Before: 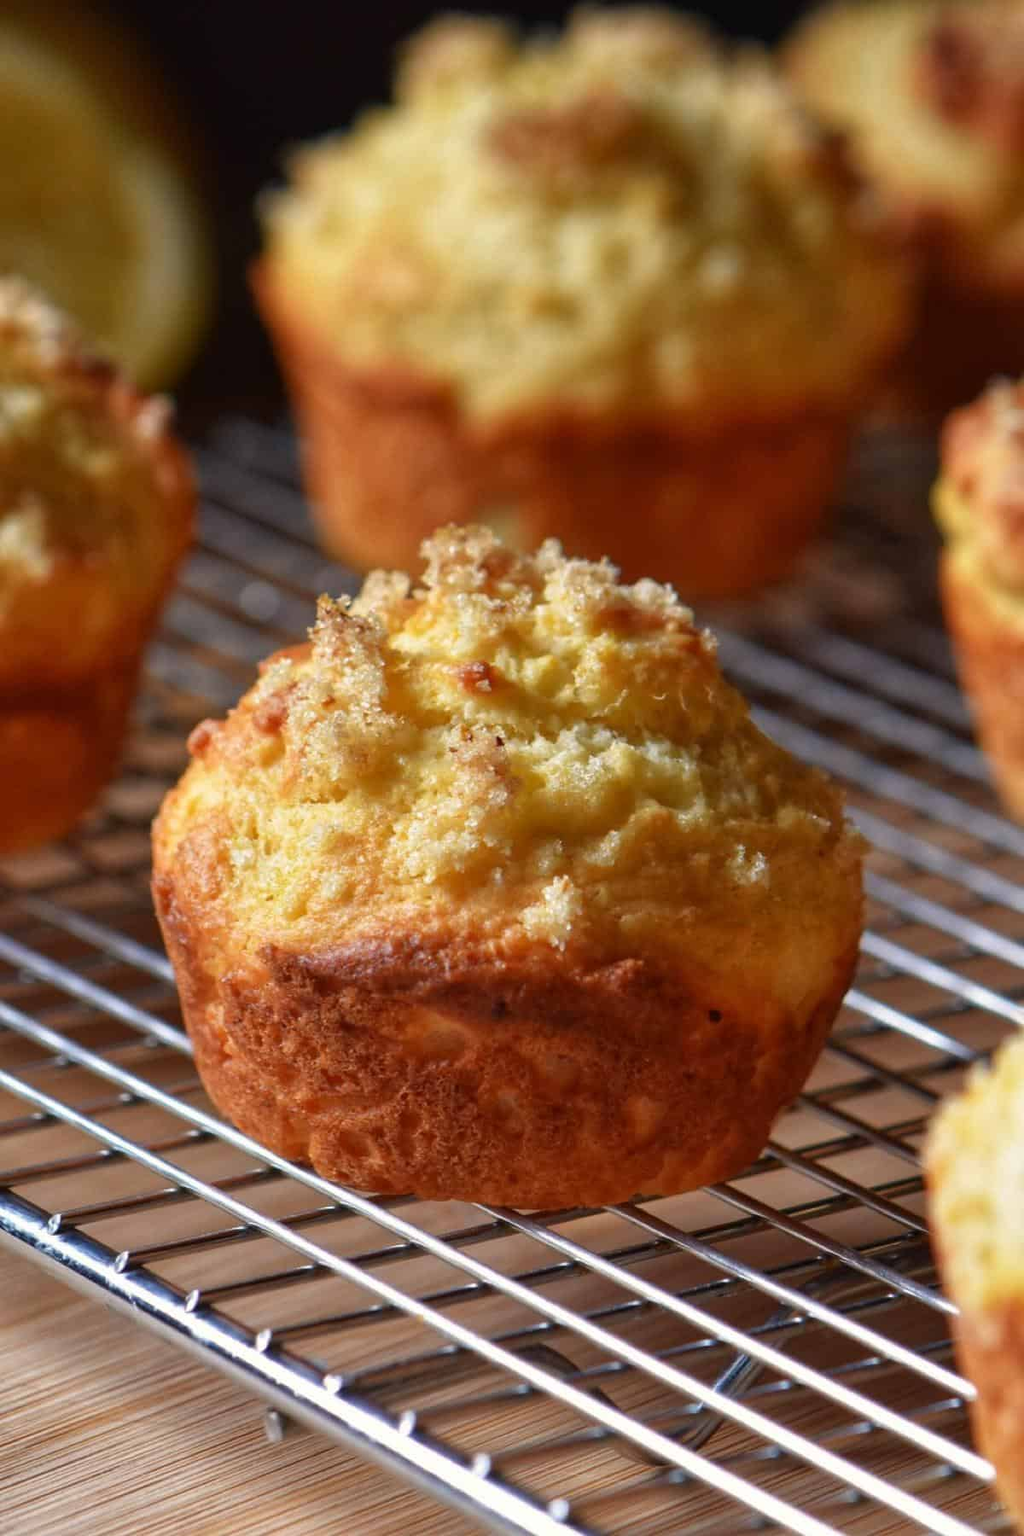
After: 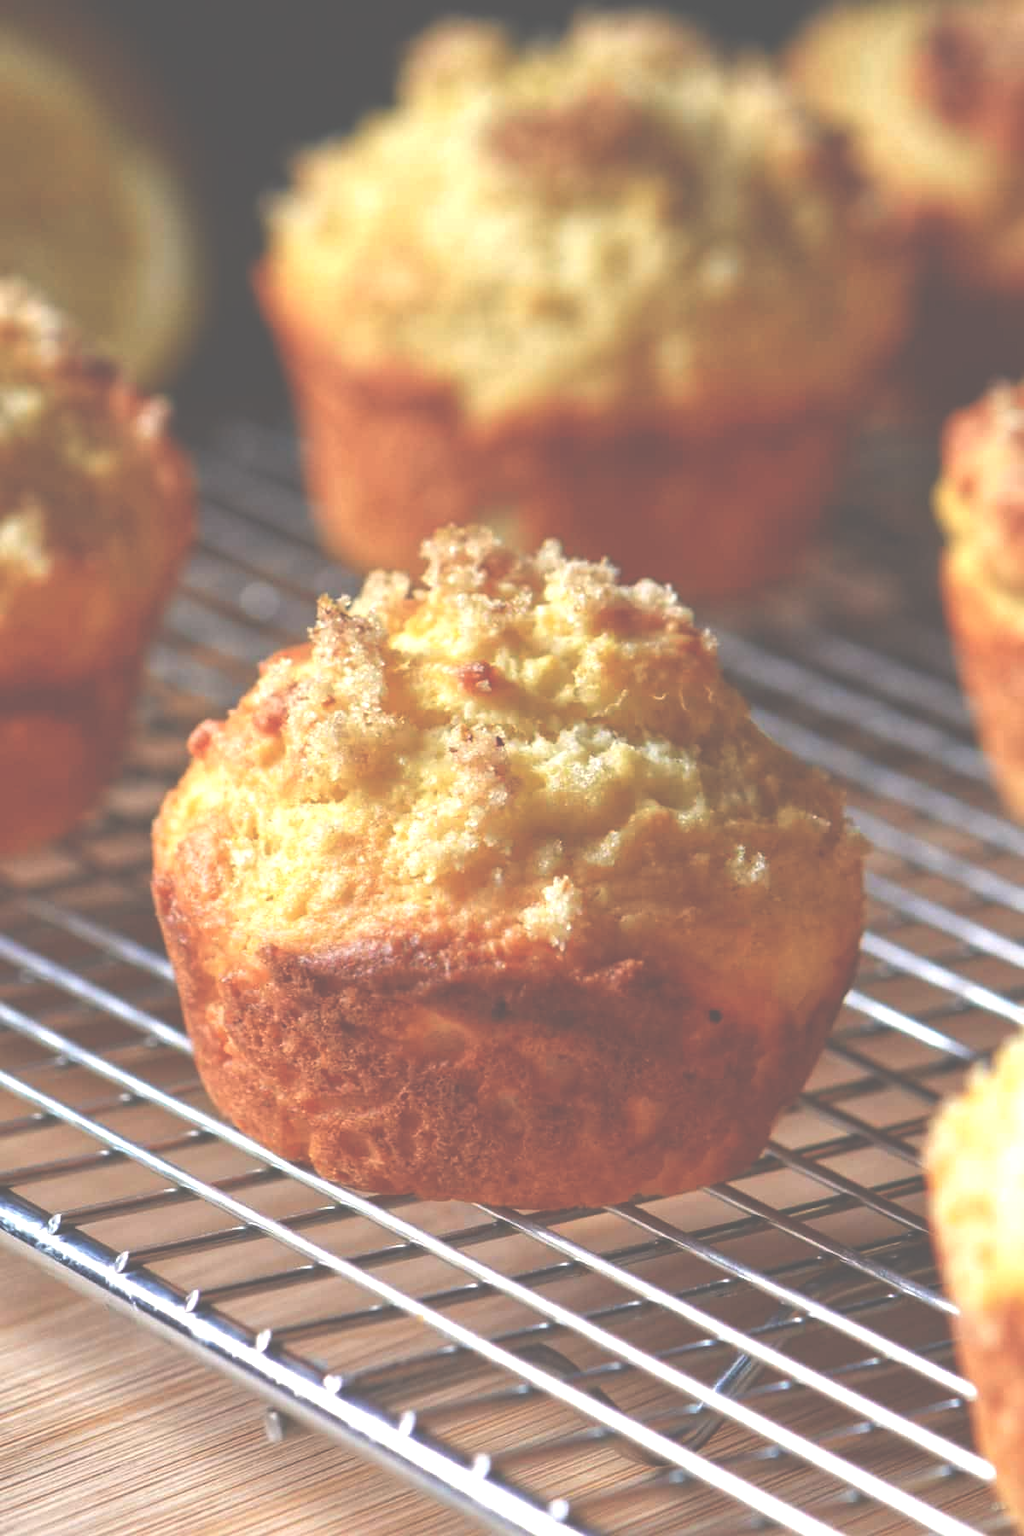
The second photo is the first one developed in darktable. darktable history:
white balance: red 1.009, blue 0.985
exposure: black level correction -0.071, exposure 0.5 EV, compensate highlight preservation false
